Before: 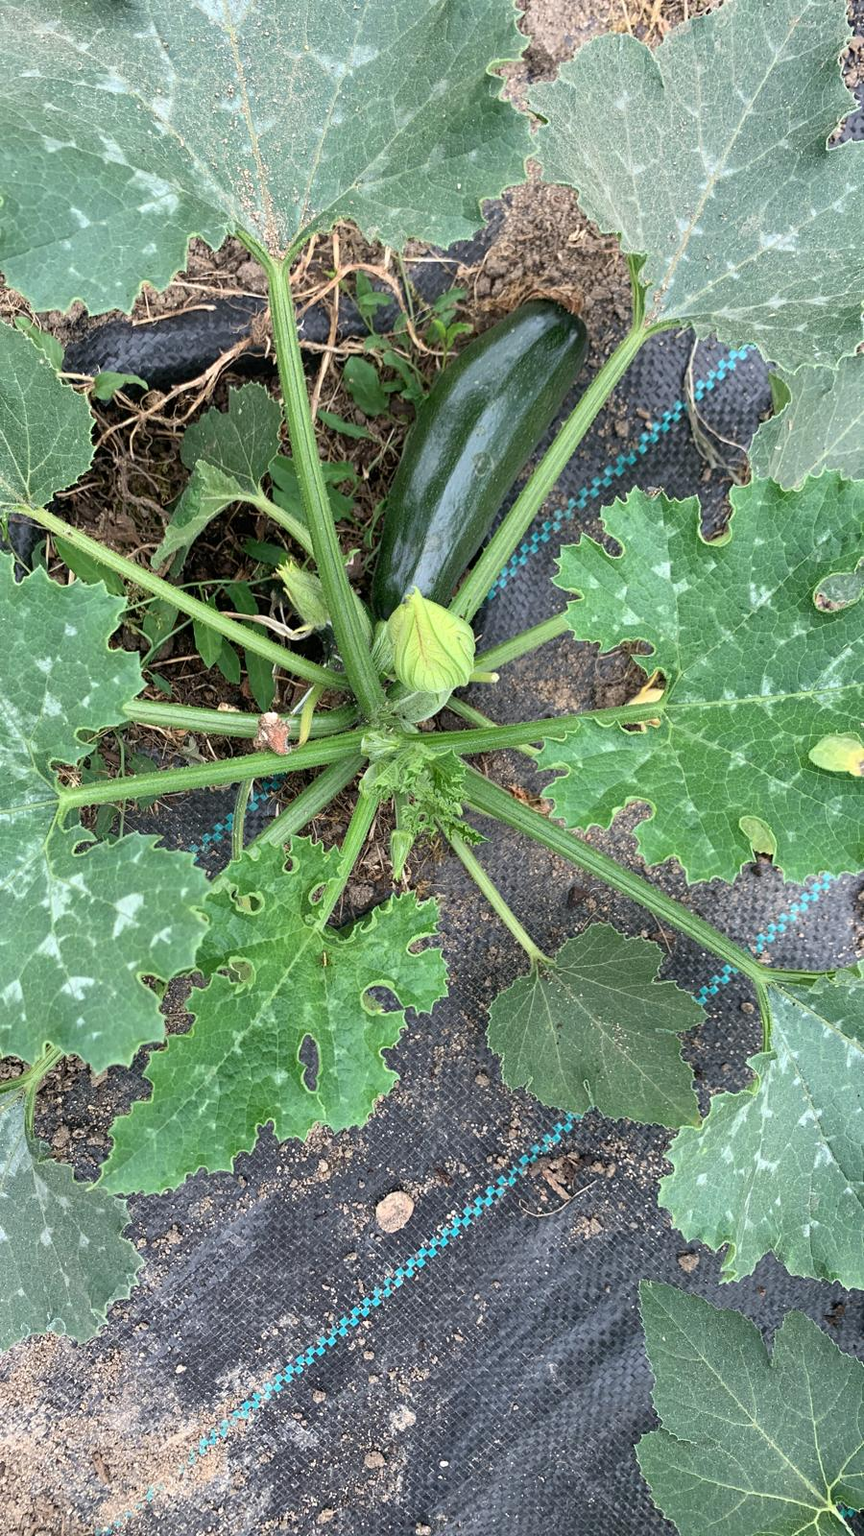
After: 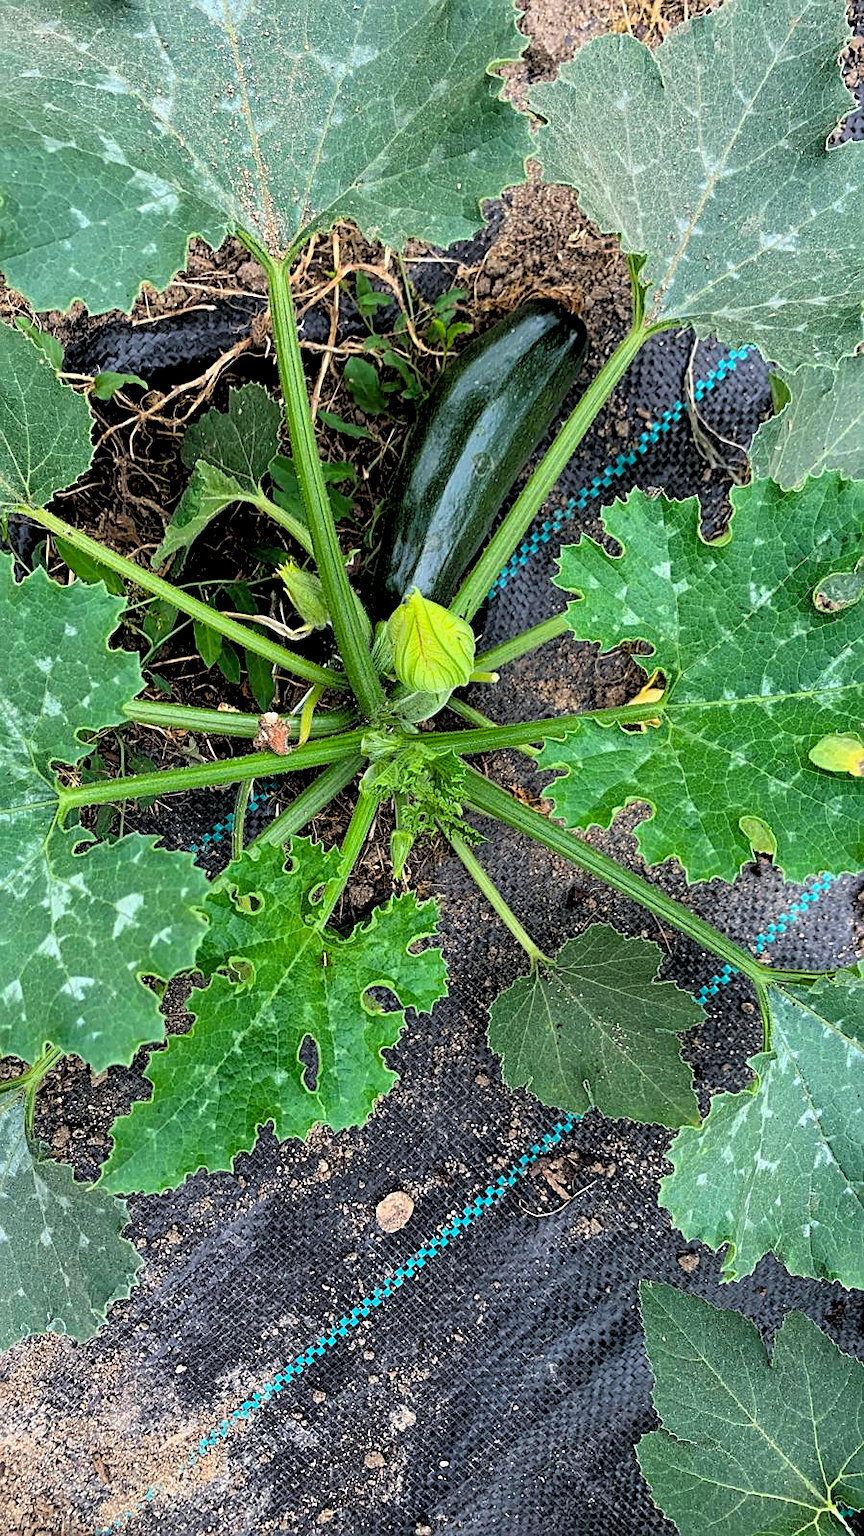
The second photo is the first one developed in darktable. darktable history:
sharpen: on, module defaults
exposure: black level correction 0.001, exposure -0.2 EV, compensate highlight preservation false
color balance rgb: linear chroma grading › global chroma 15%, perceptual saturation grading › global saturation 30%
rgb levels: levels [[0.034, 0.472, 0.904], [0, 0.5, 1], [0, 0.5, 1]]
